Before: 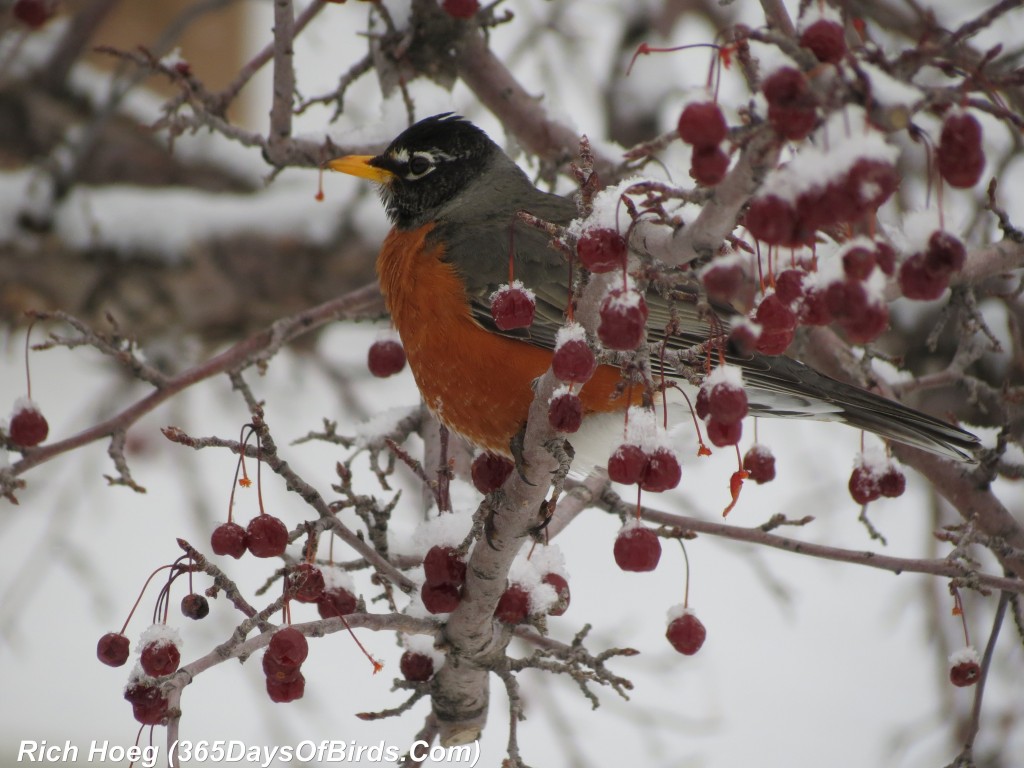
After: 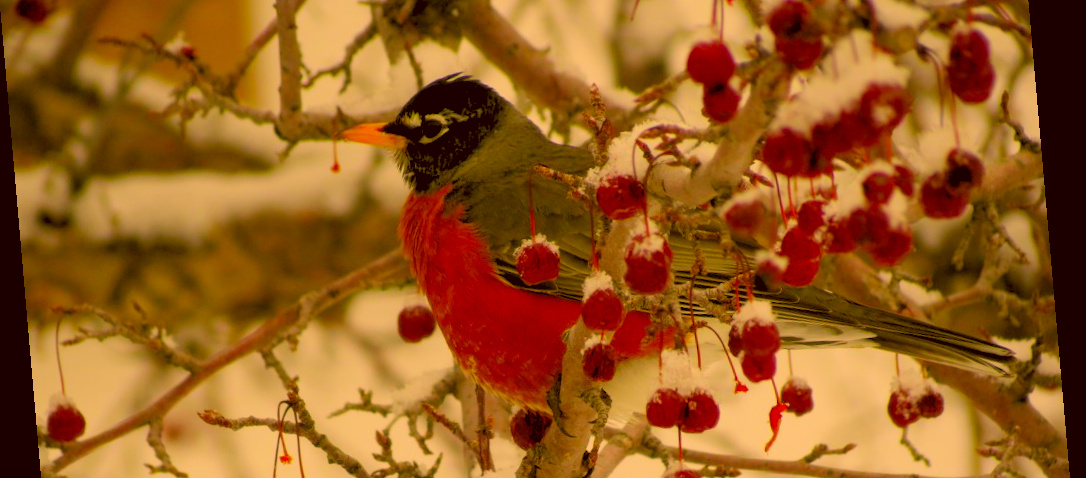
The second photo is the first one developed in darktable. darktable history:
crop and rotate: top 10.605%, bottom 33.274%
rgb levels: preserve colors sum RGB, levels [[0.038, 0.433, 0.934], [0, 0.5, 1], [0, 0.5, 1]]
rotate and perspective: rotation -4.98°, automatic cropping off
color correction: highlights a* 10.44, highlights b* 30.04, shadows a* 2.73, shadows b* 17.51, saturation 1.72
